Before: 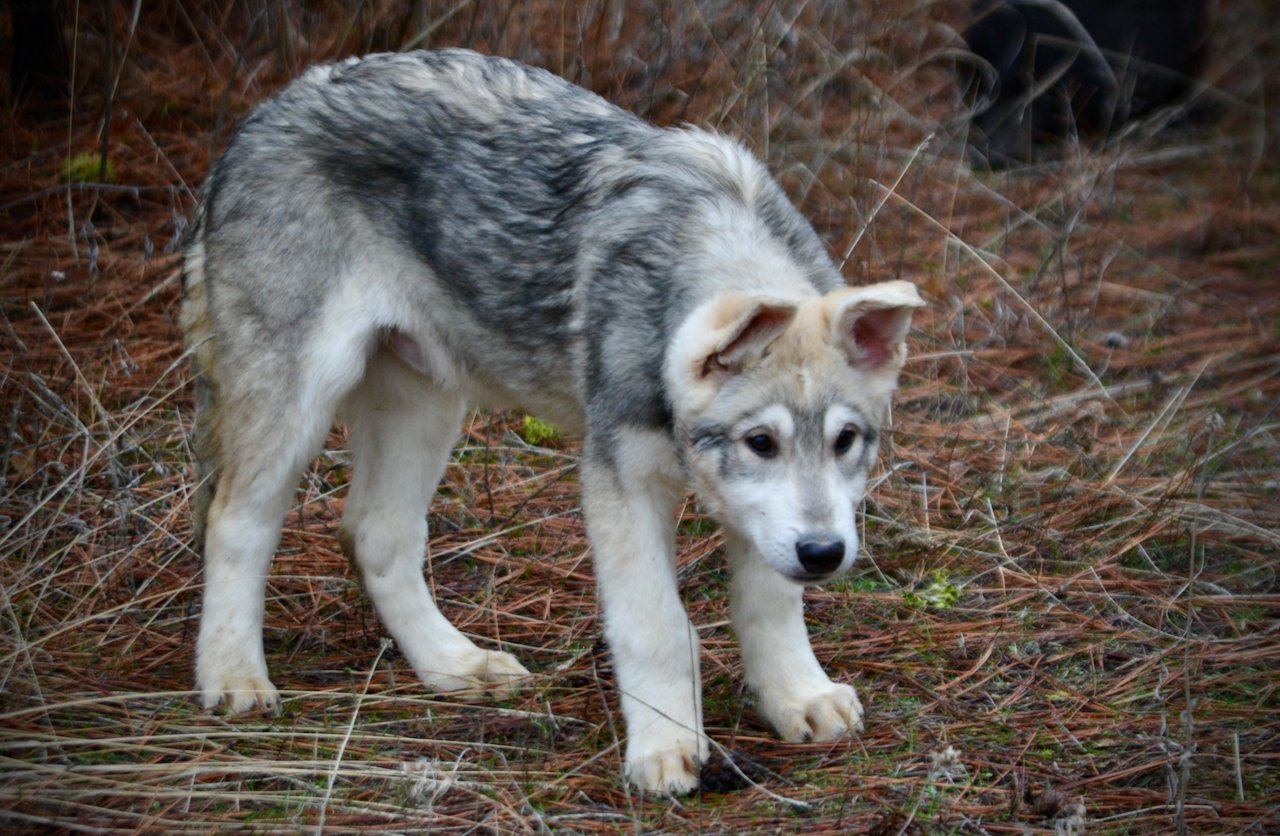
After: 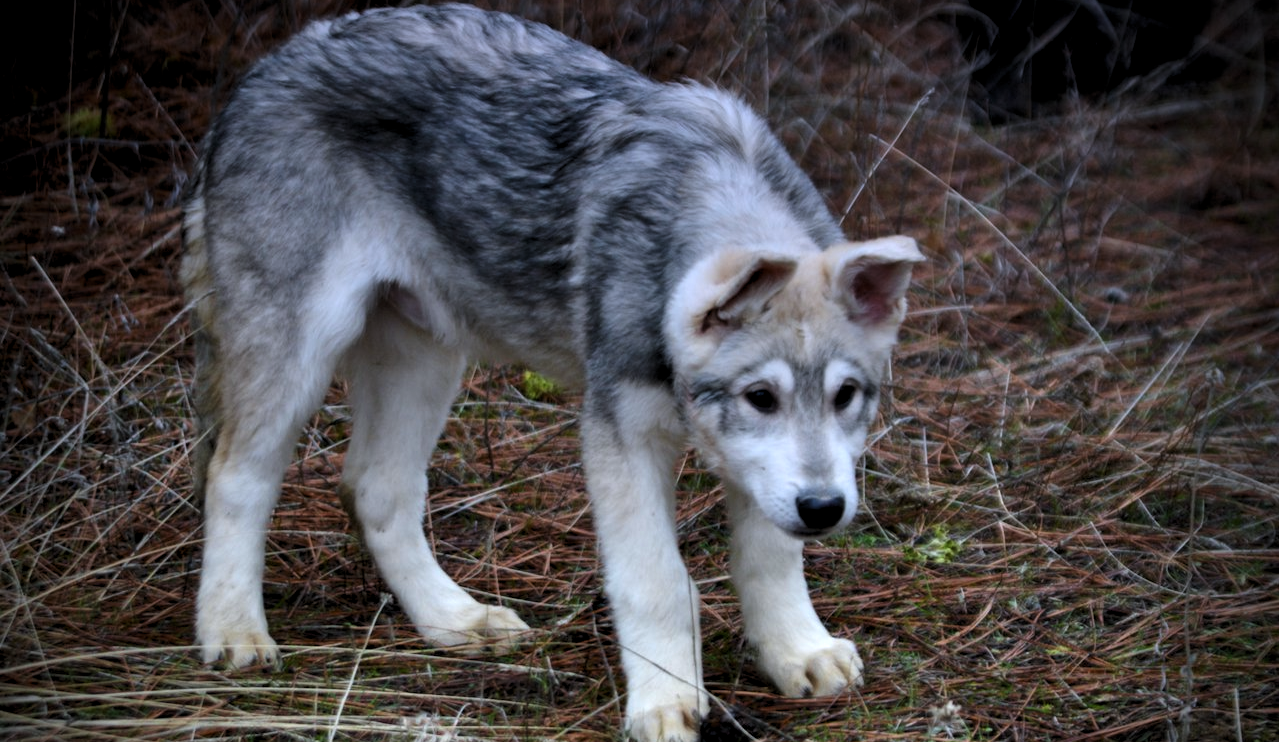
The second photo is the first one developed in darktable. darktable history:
crop and rotate: top 5.609%, bottom 5.609%
graduated density: hue 238.83°, saturation 50%
levels: levels [0.052, 0.496, 0.908]
white balance: red 0.988, blue 1.017
